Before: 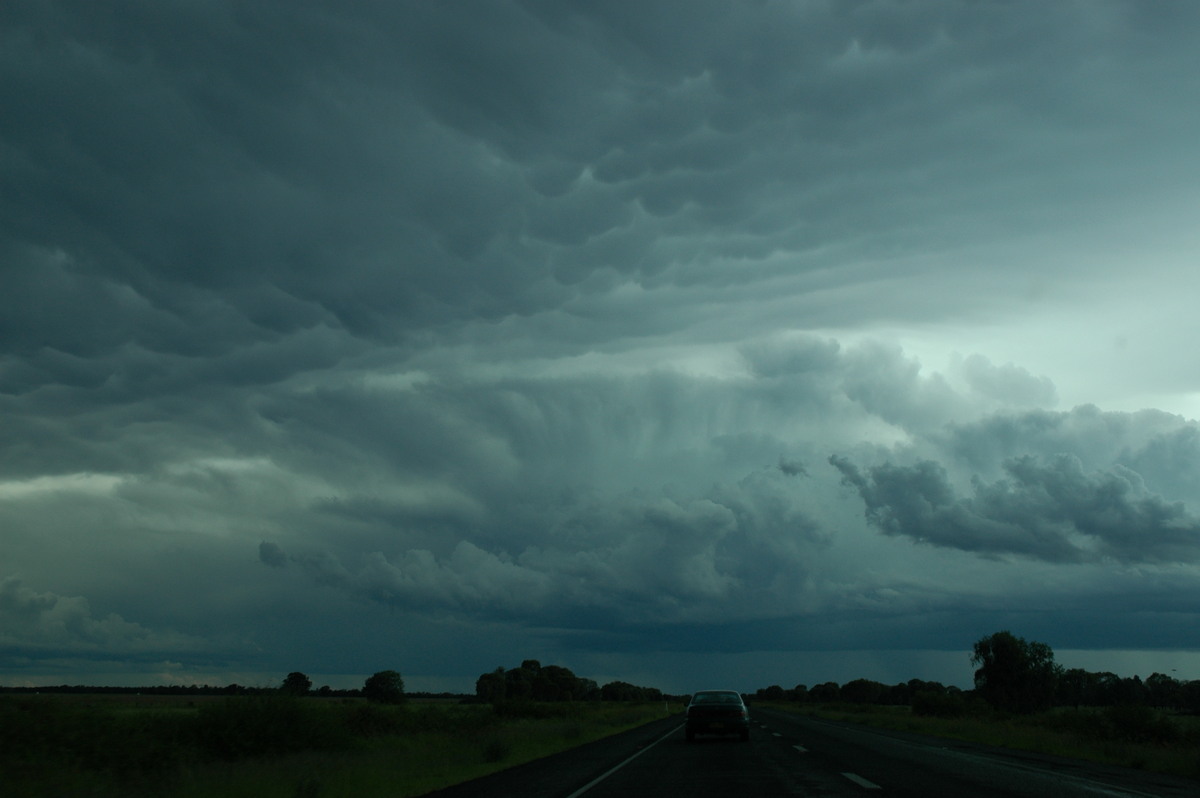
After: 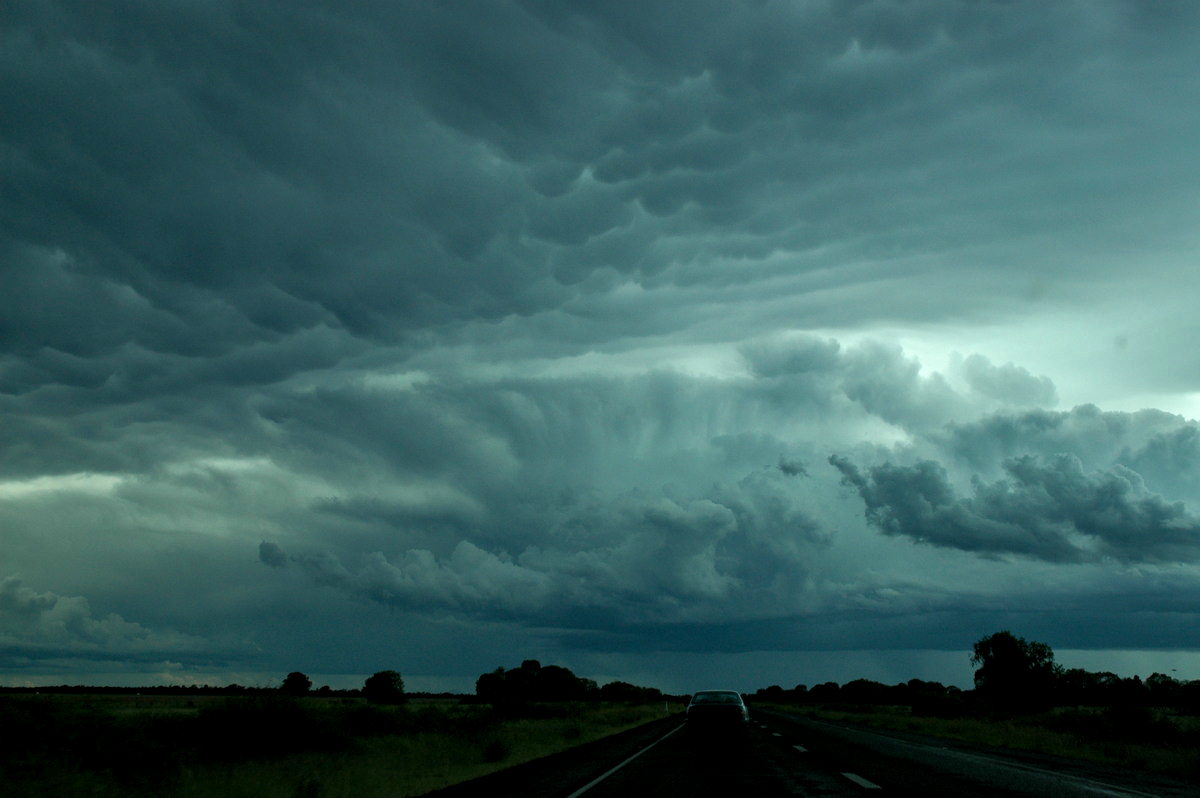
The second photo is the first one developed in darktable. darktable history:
velvia: on, module defaults
shadows and highlights: shadows 18.51, highlights -84.83, highlights color adjustment 89.25%, soften with gaussian
local contrast: detail 150%
